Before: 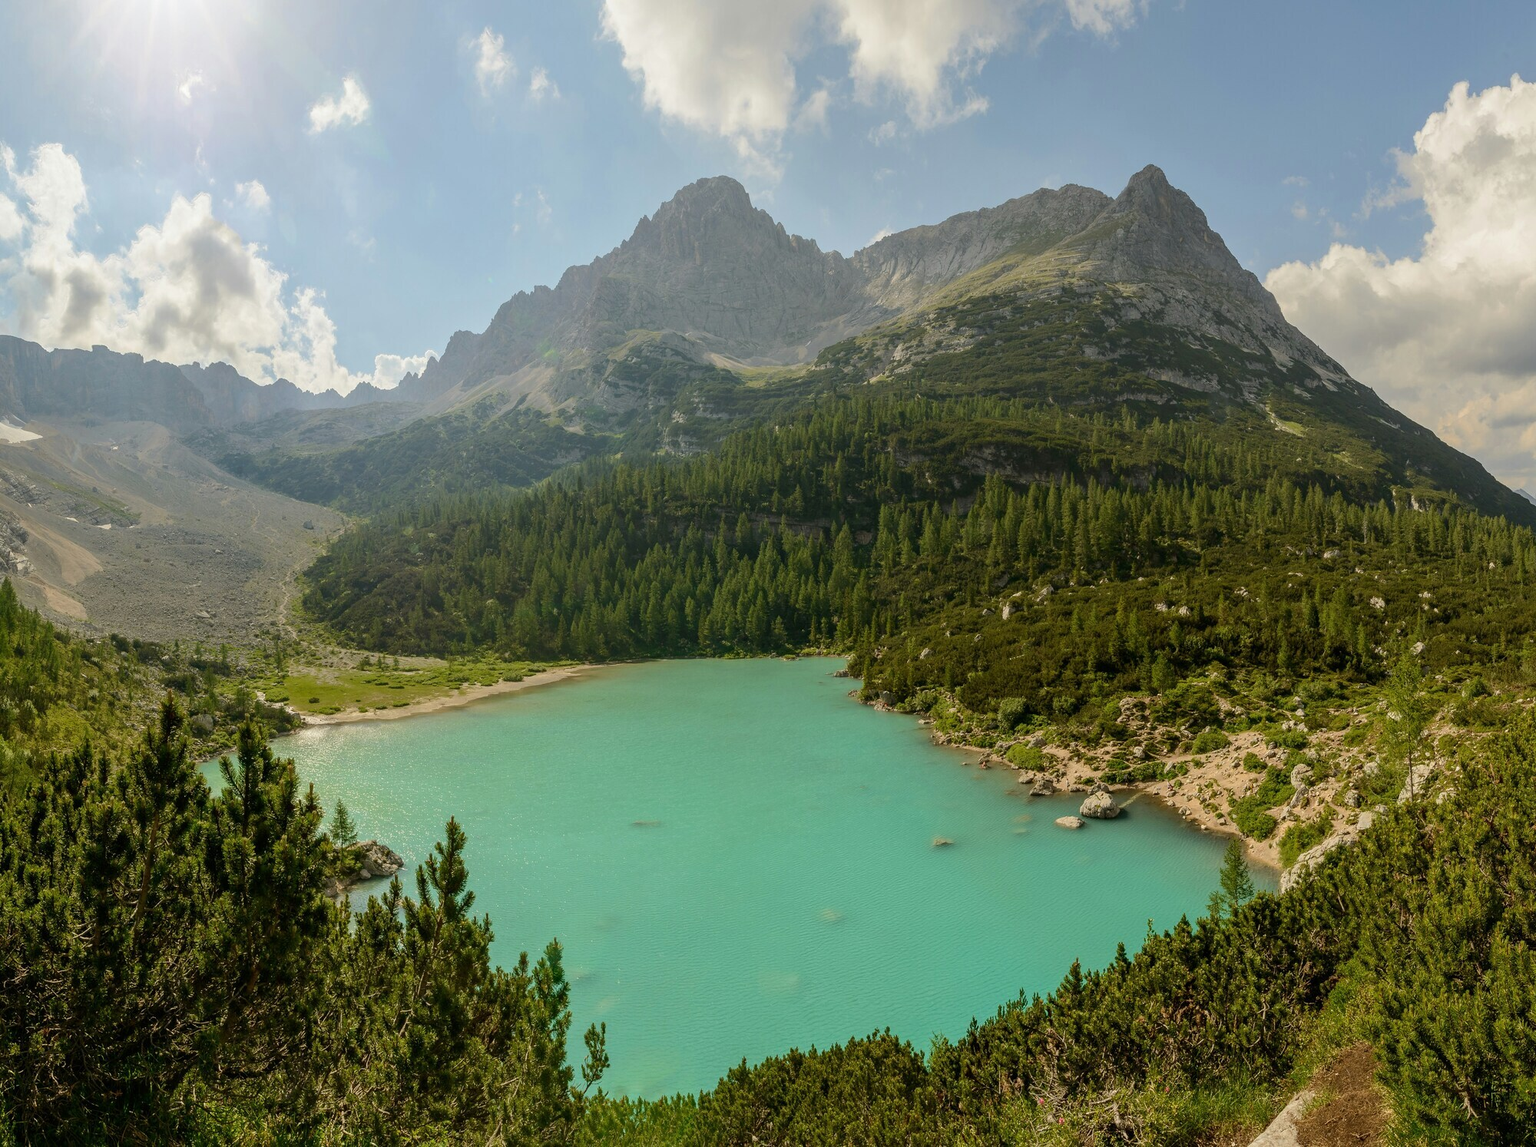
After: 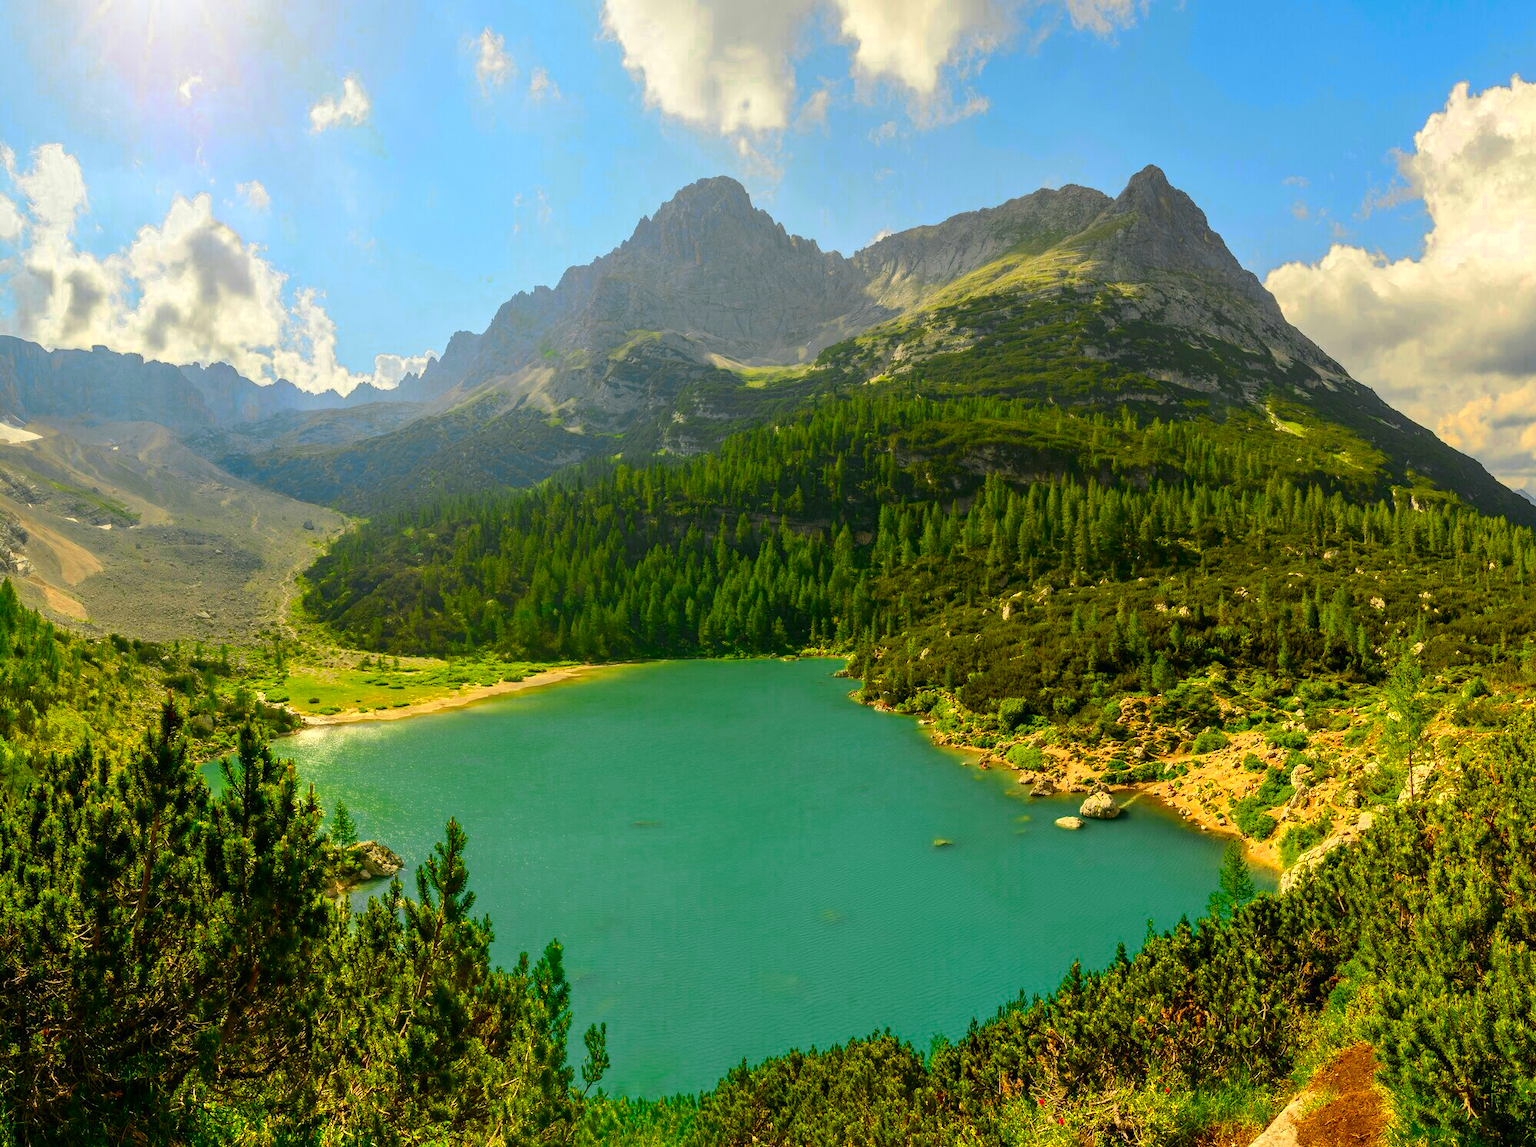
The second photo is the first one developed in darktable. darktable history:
color correction: saturation 2.15
color zones: curves: ch0 [(0.004, 0.305) (0.261, 0.623) (0.389, 0.399) (0.708, 0.571) (0.947, 0.34)]; ch1 [(0.025, 0.645) (0.229, 0.584) (0.326, 0.551) (0.484, 0.262) (0.757, 0.643)]
